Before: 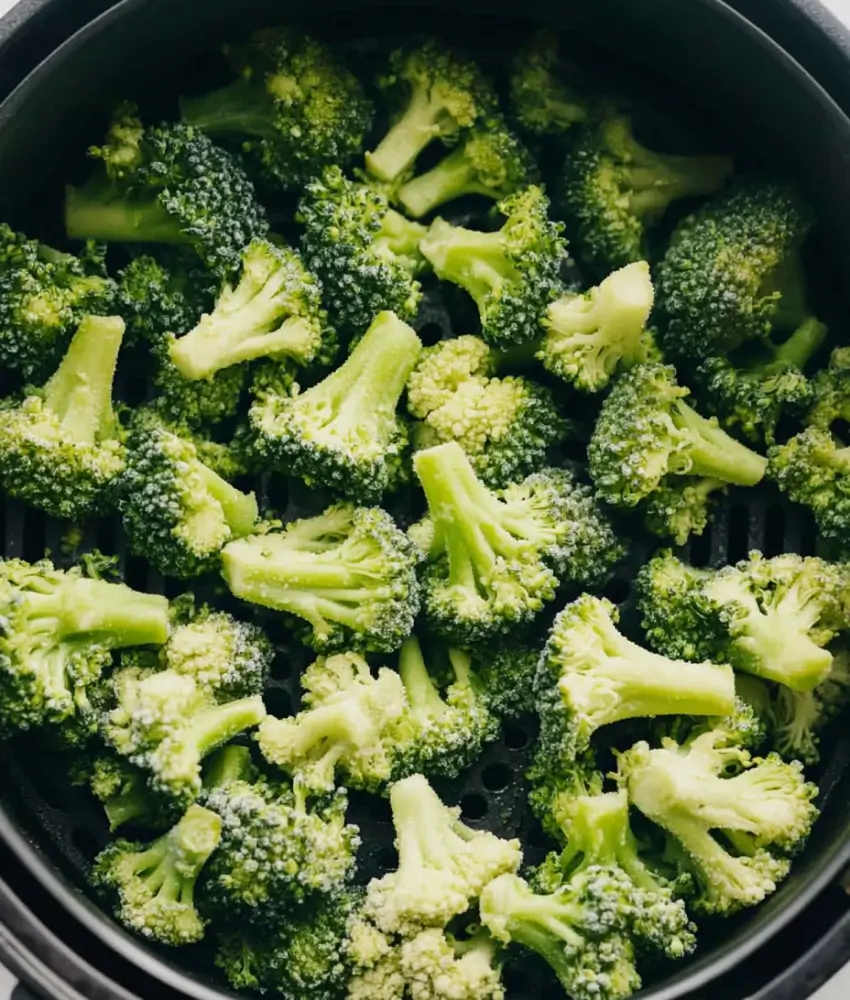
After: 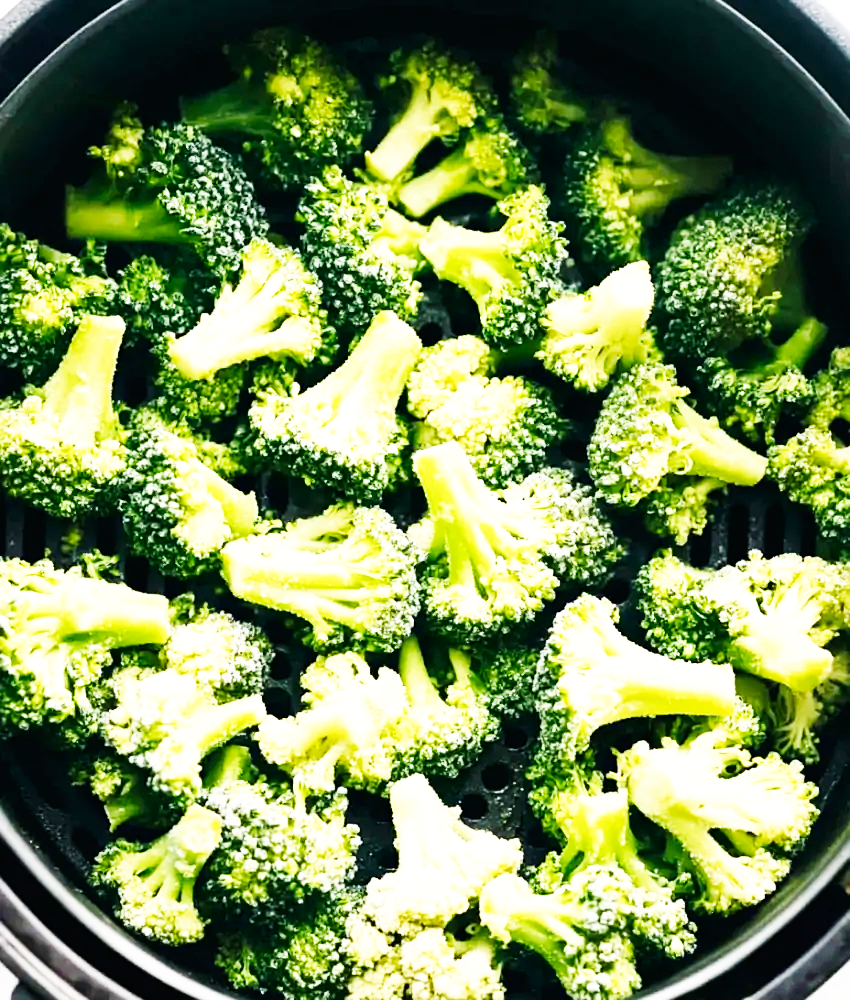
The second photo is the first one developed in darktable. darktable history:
exposure: black level correction 0.001, exposure 0.5 EV, compensate exposure bias true, compensate highlight preservation false
base curve: curves: ch0 [(0, 0) (0.007, 0.004) (0.027, 0.03) (0.046, 0.07) (0.207, 0.54) (0.442, 0.872) (0.673, 0.972) (1, 1)], preserve colors none
sharpen: amount 0.2
